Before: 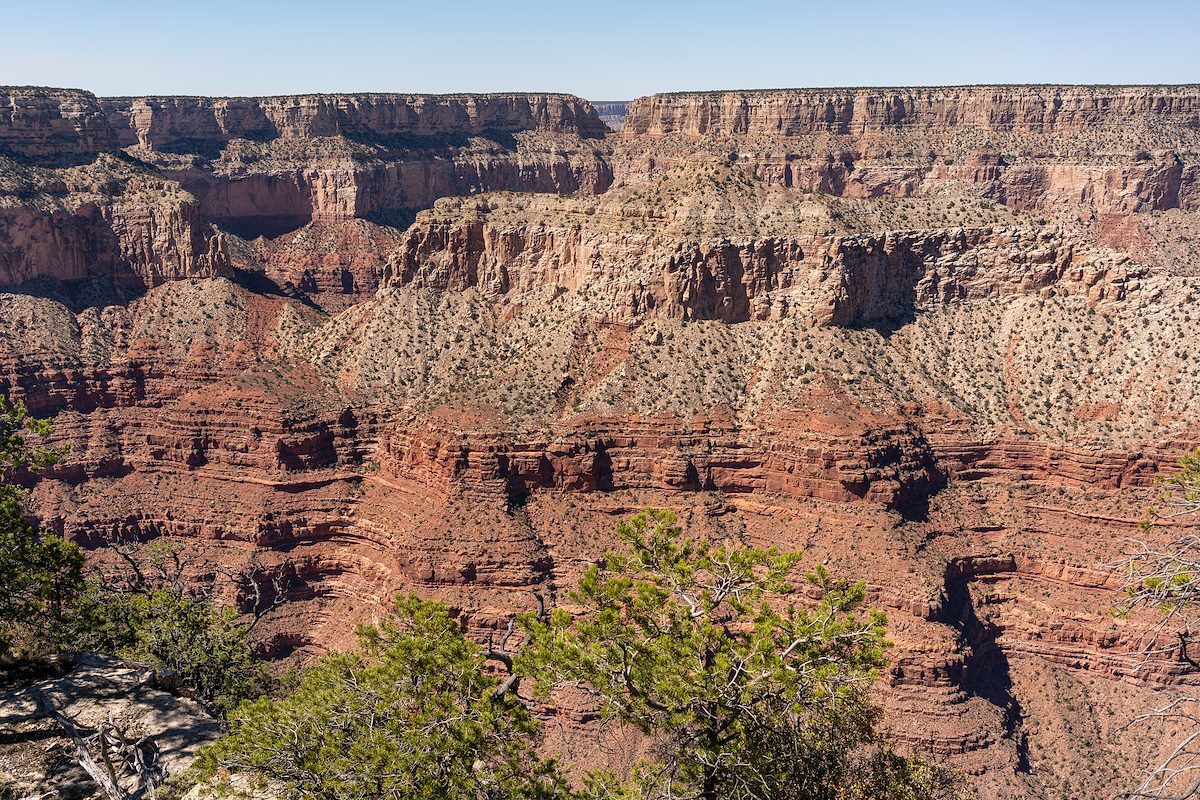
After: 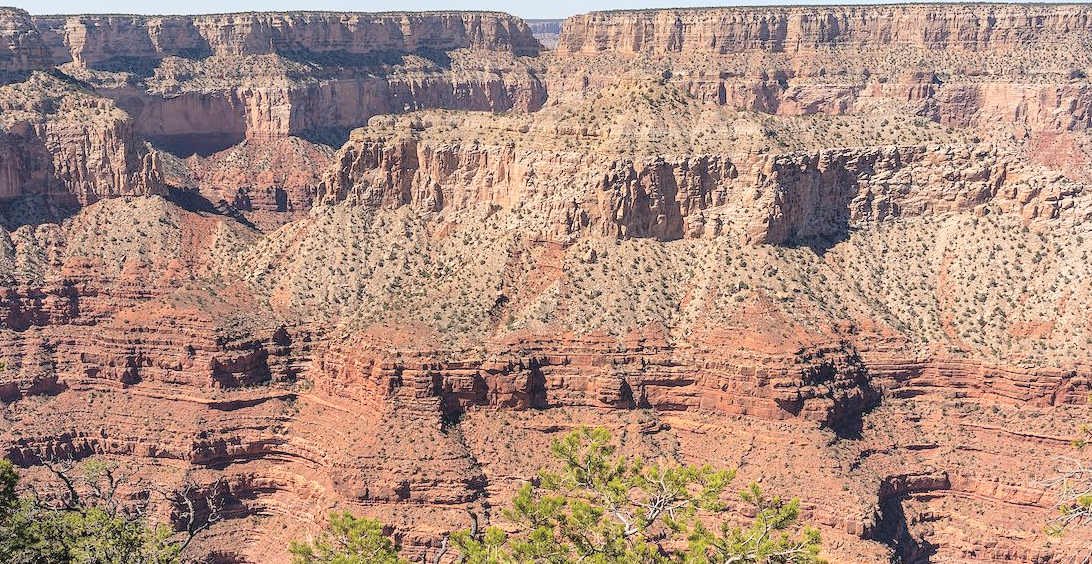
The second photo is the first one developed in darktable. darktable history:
contrast brightness saturation: brightness 0.284
crop: left 5.505%, top 10.289%, right 3.478%, bottom 19.156%
